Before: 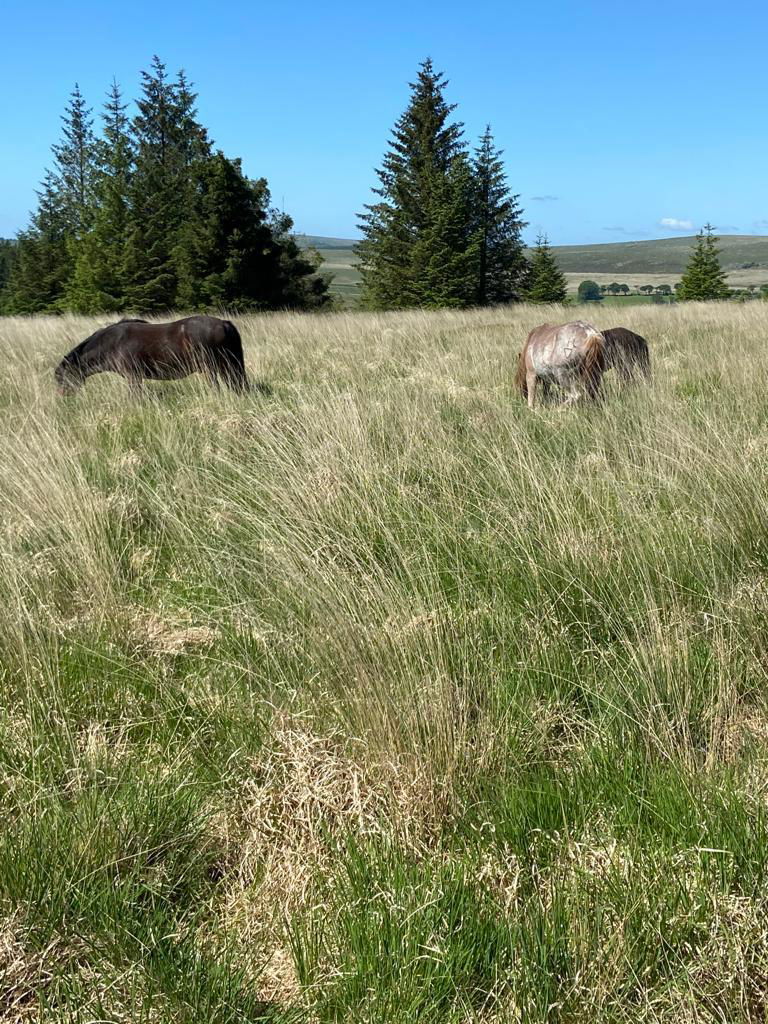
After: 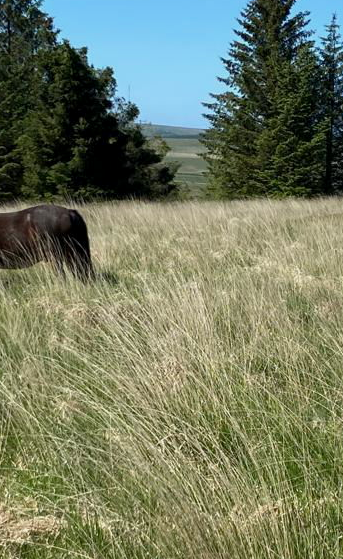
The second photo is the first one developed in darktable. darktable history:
crop: left 20.067%, top 10.857%, right 35.223%, bottom 34.466%
exposure: black level correction 0.001, exposure -0.121 EV, compensate highlight preservation false
